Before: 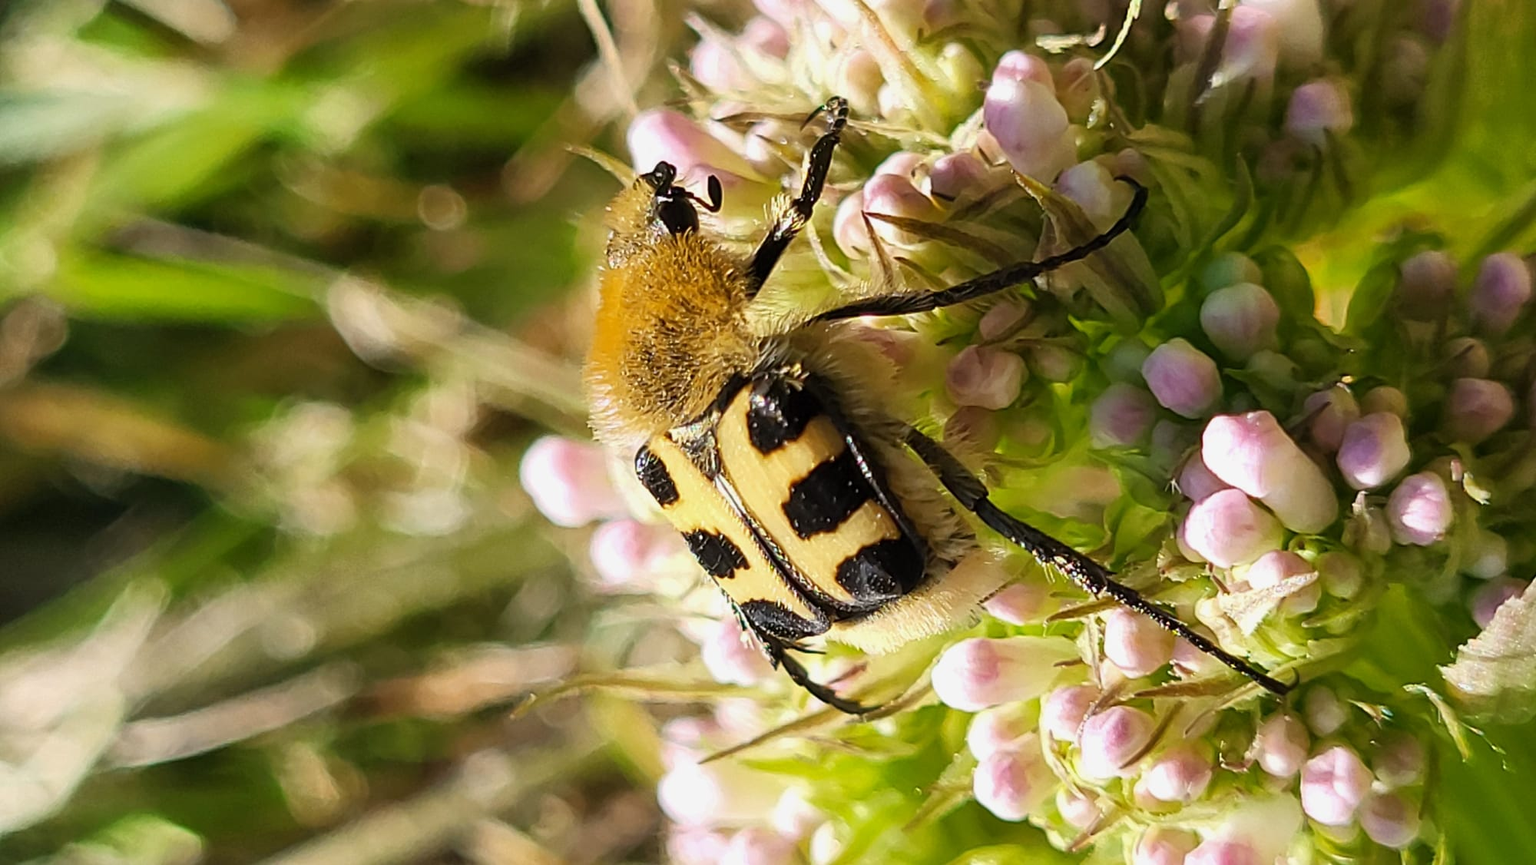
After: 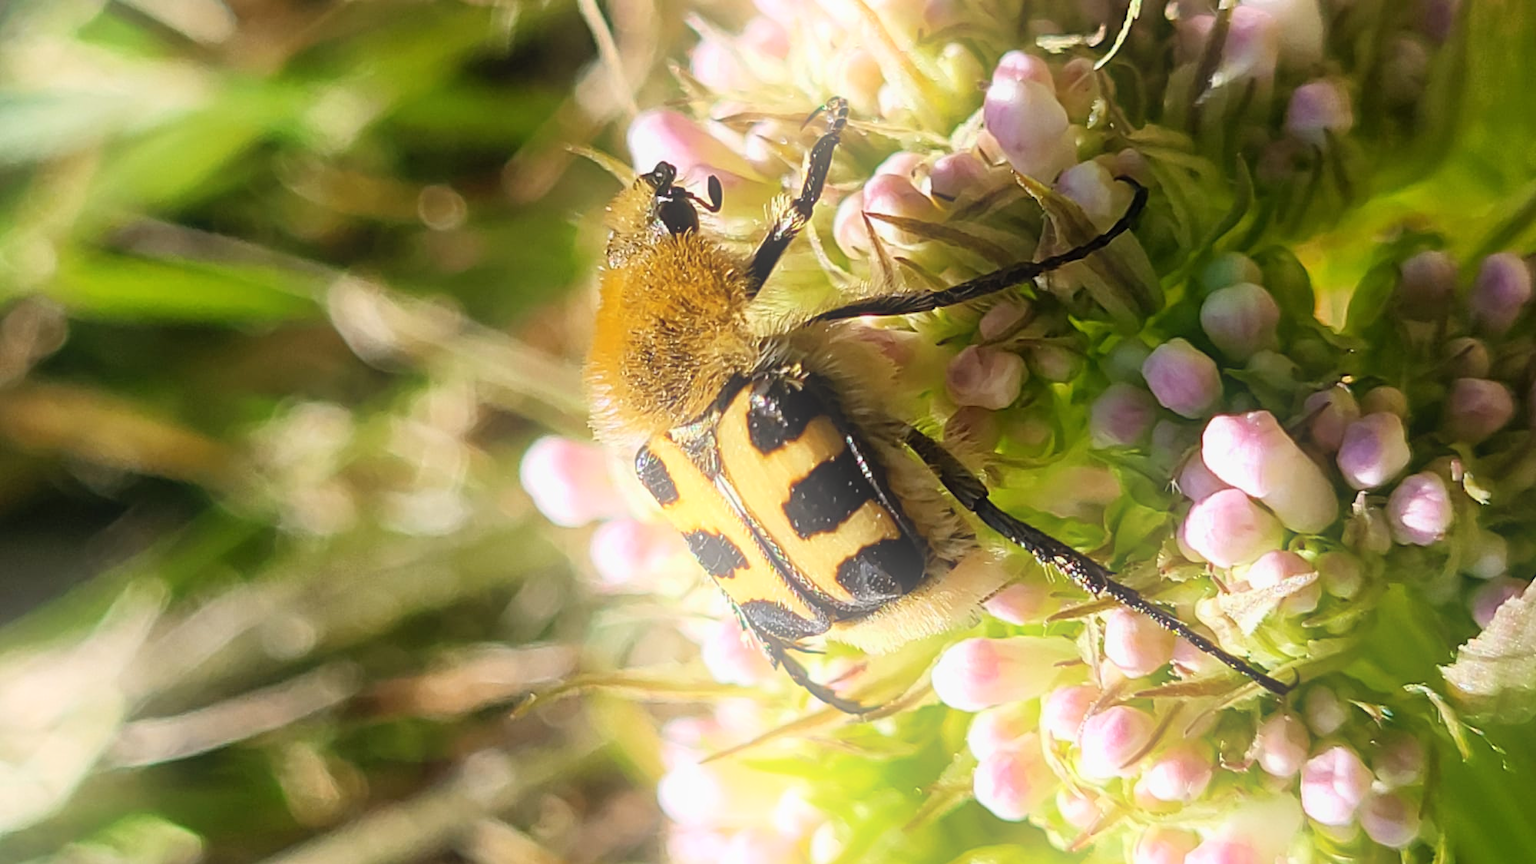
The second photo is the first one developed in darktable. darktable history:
bloom: on, module defaults
white balance: emerald 1
